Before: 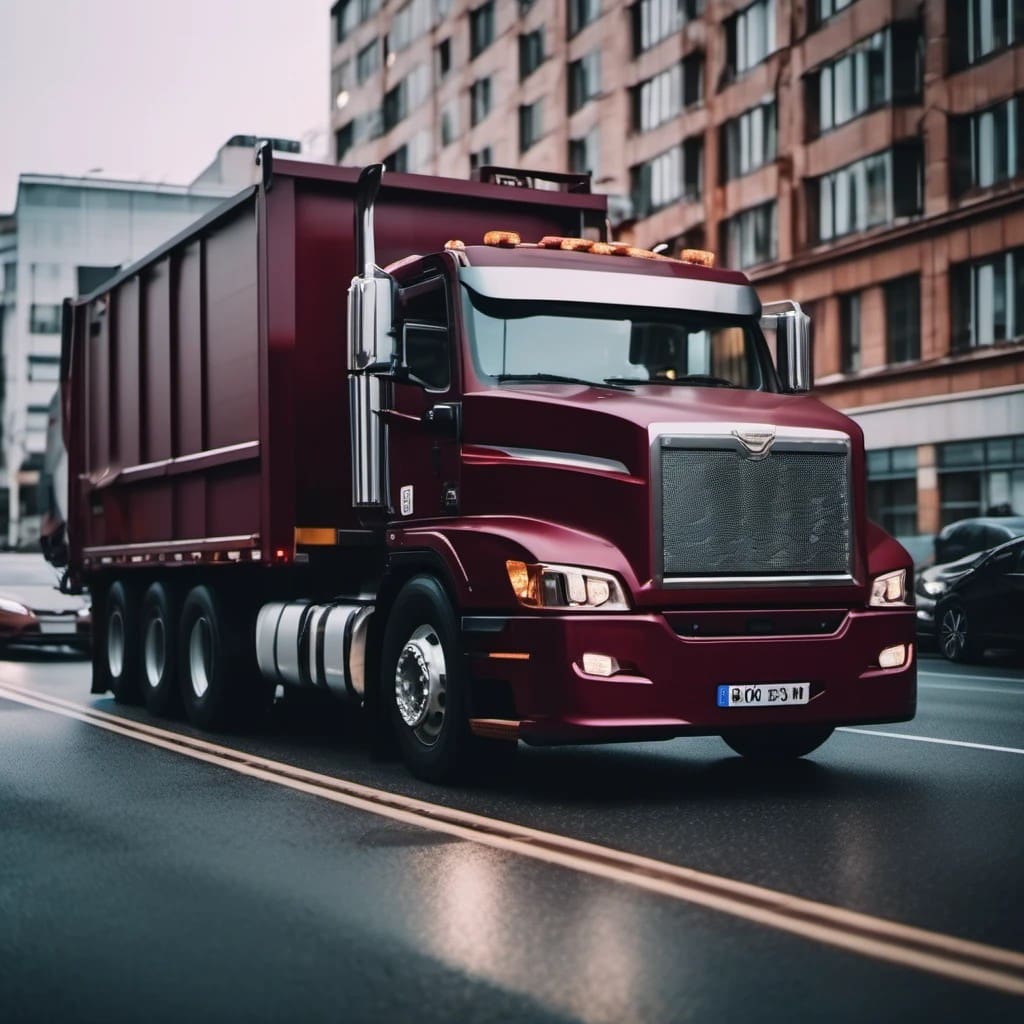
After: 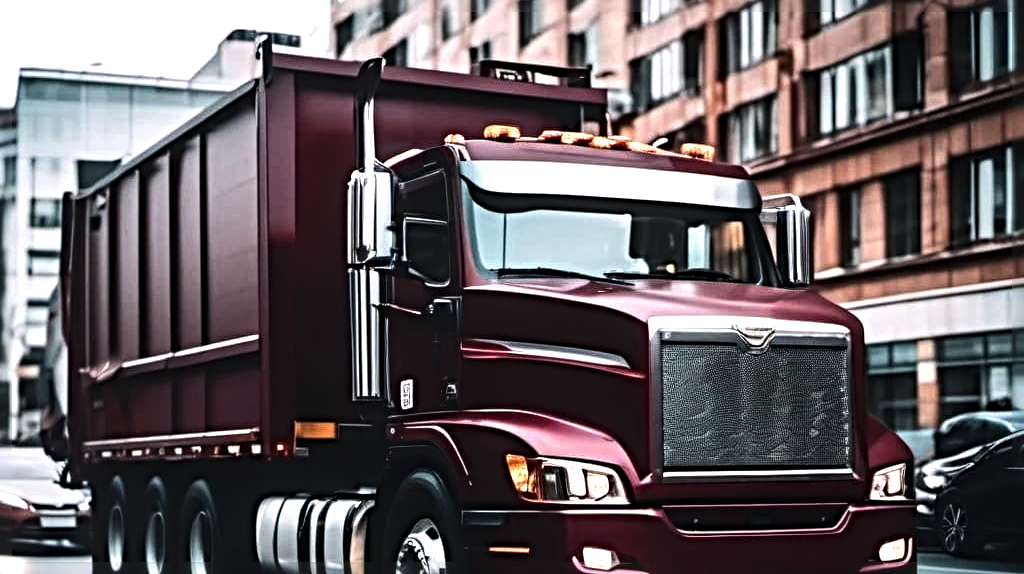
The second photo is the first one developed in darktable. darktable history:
tone equalizer: -8 EV -1.07 EV, -7 EV -1.01 EV, -6 EV -0.83 EV, -5 EV -0.609 EV, -3 EV 0.575 EV, -2 EV 0.84 EV, -1 EV 0.99 EV, +0 EV 1.05 EV, edges refinement/feathering 500, mask exposure compensation -1.57 EV, preserve details no
sharpen: radius 4.935
crop and rotate: top 10.448%, bottom 33.413%
local contrast: on, module defaults
